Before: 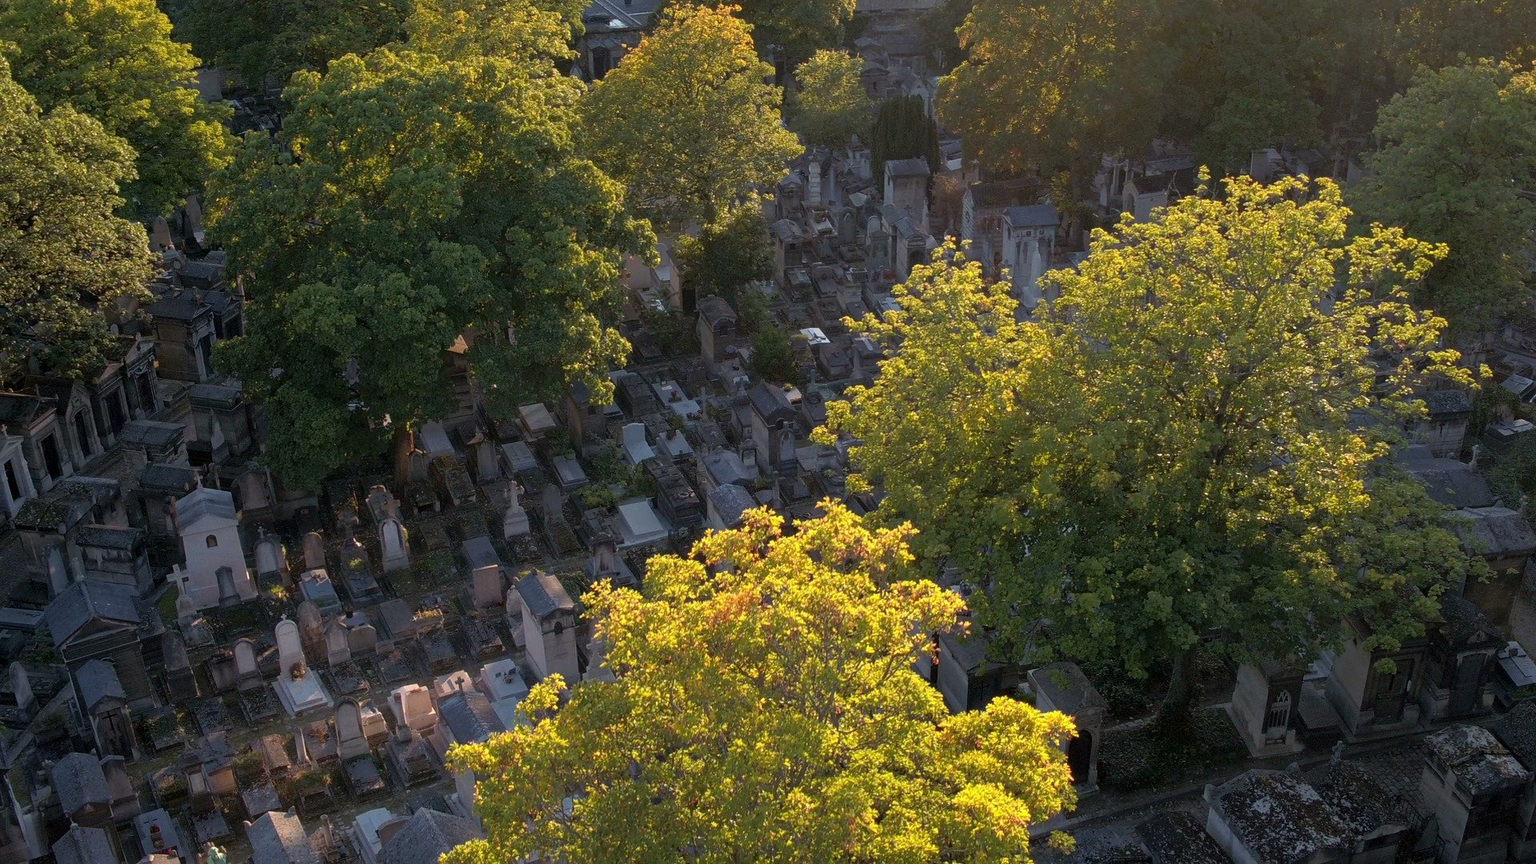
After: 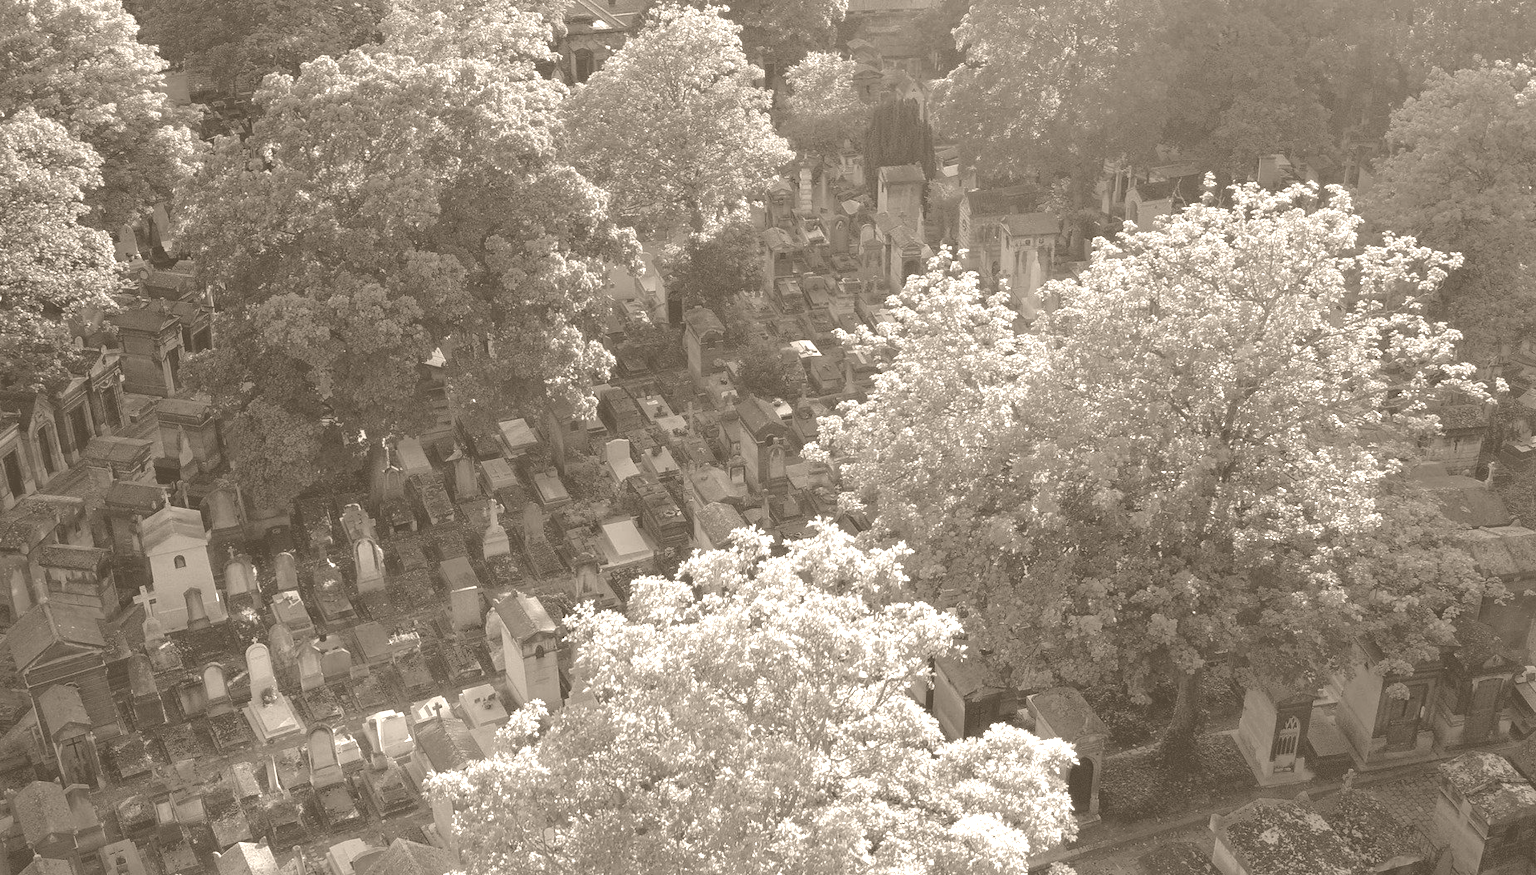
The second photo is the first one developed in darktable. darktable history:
crop and rotate: left 2.536%, right 1.107%, bottom 2.246%
shadows and highlights: shadows 62.66, white point adjustment 0.37, highlights -34.44, compress 83.82%
colorize: hue 34.49°, saturation 35.33%, source mix 100%, version 1
